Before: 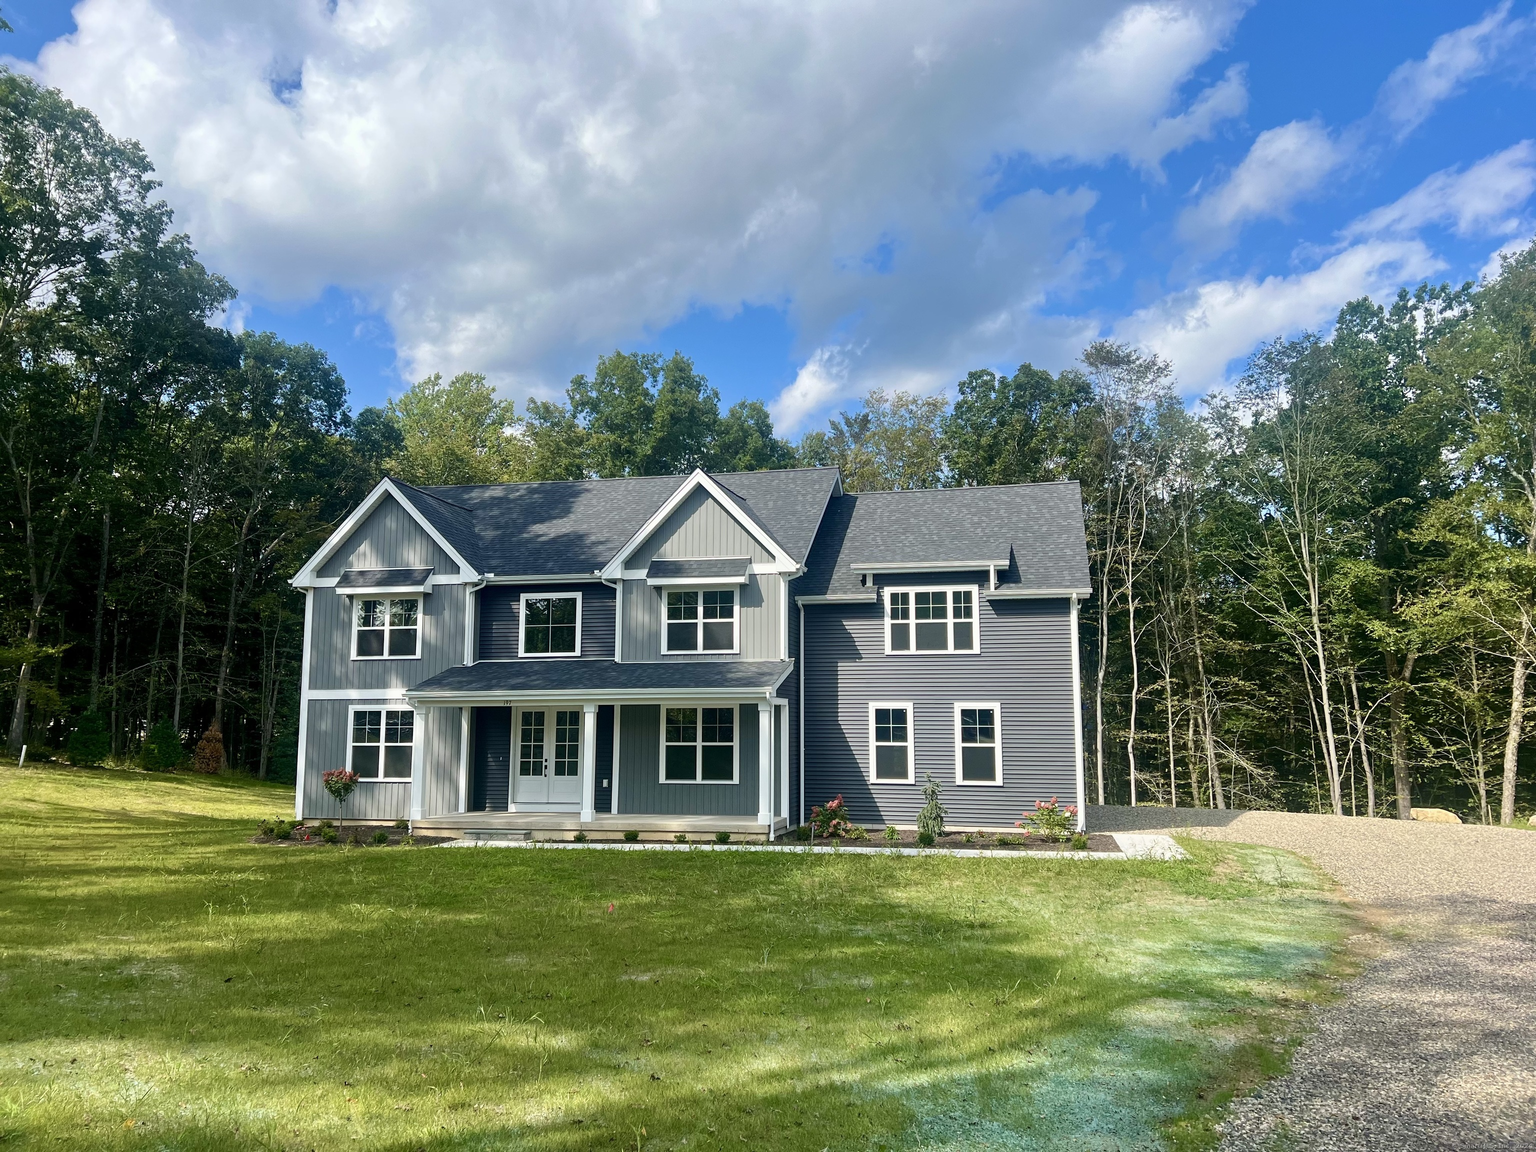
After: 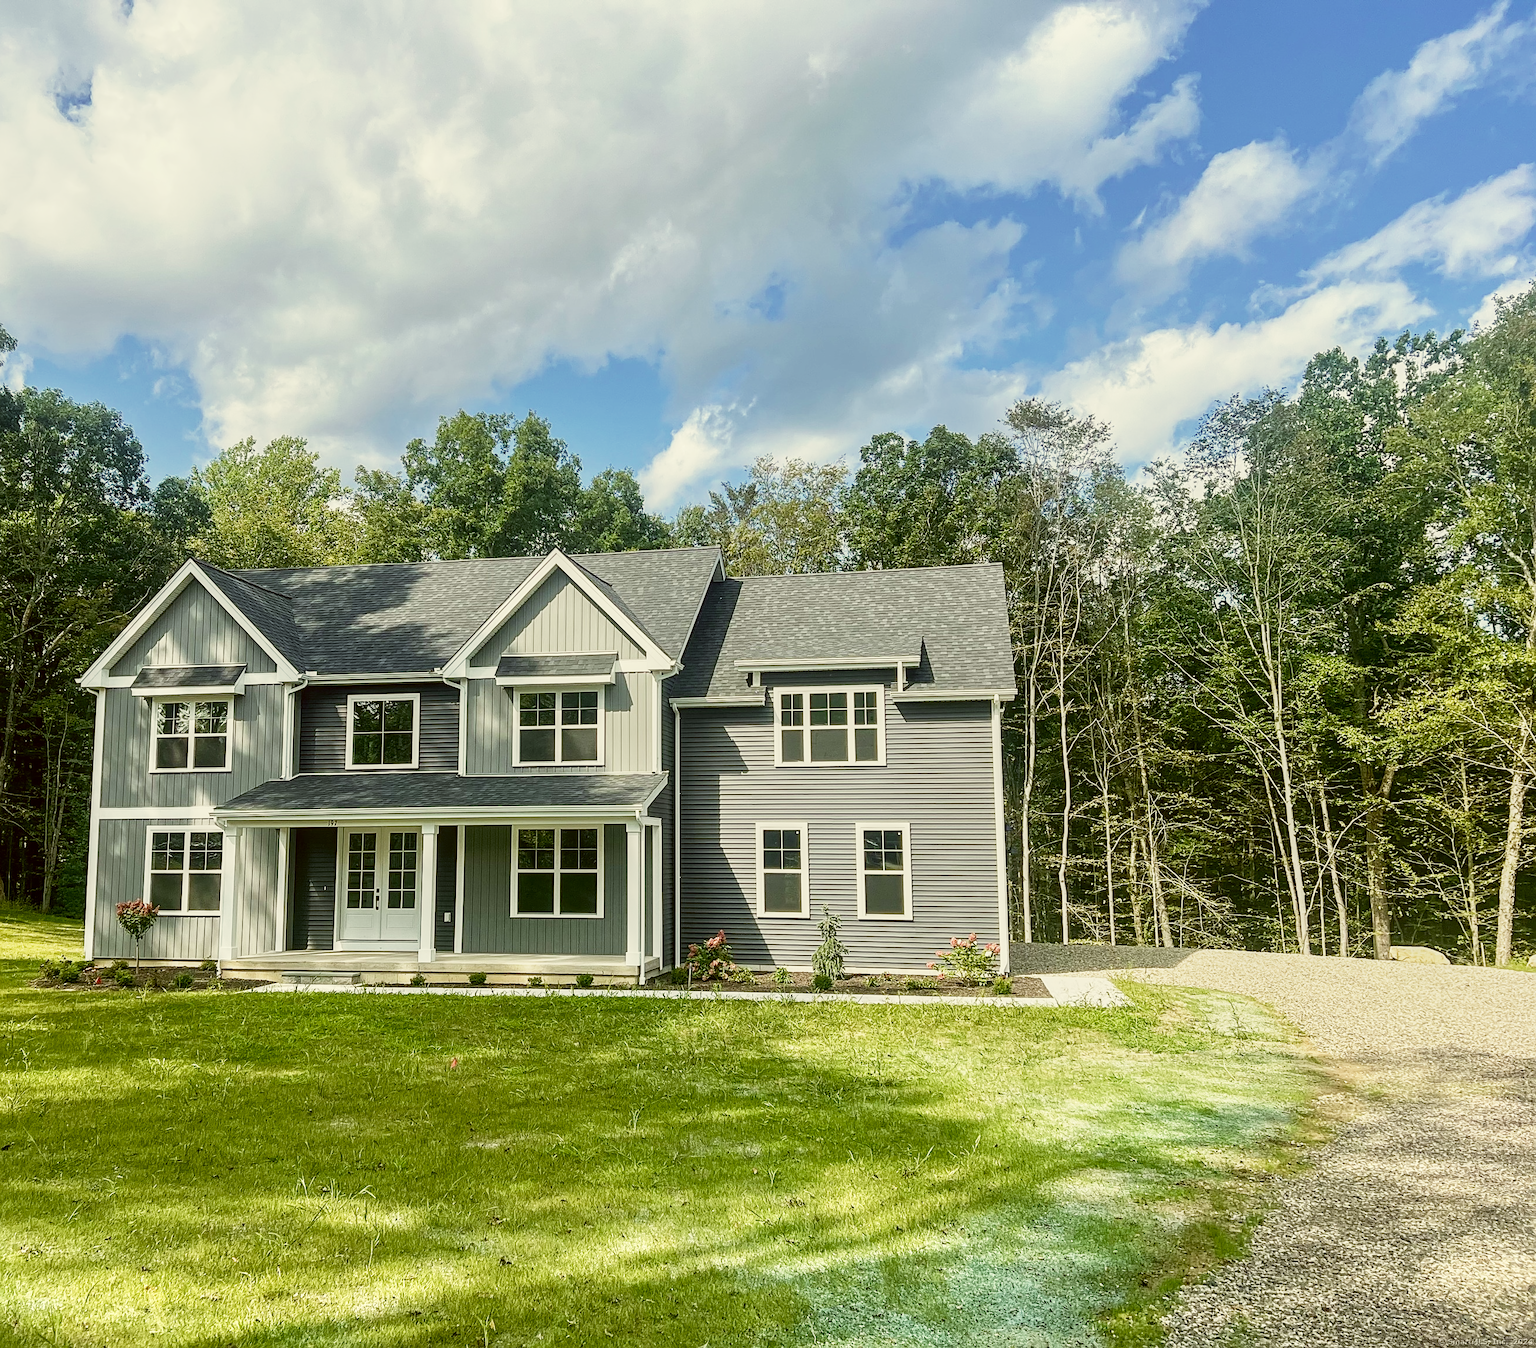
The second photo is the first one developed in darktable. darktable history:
base curve: curves: ch0 [(0, 0) (0.088, 0.125) (0.176, 0.251) (0.354, 0.501) (0.613, 0.749) (1, 0.877)], preserve colors none
sharpen: on, module defaults
color correction: highlights a* -1.59, highlights b* 10.05, shadows a* 0.272, shadows b* 18.56
crop and rotate: left 14.571%
local contrast: on, module defaults
